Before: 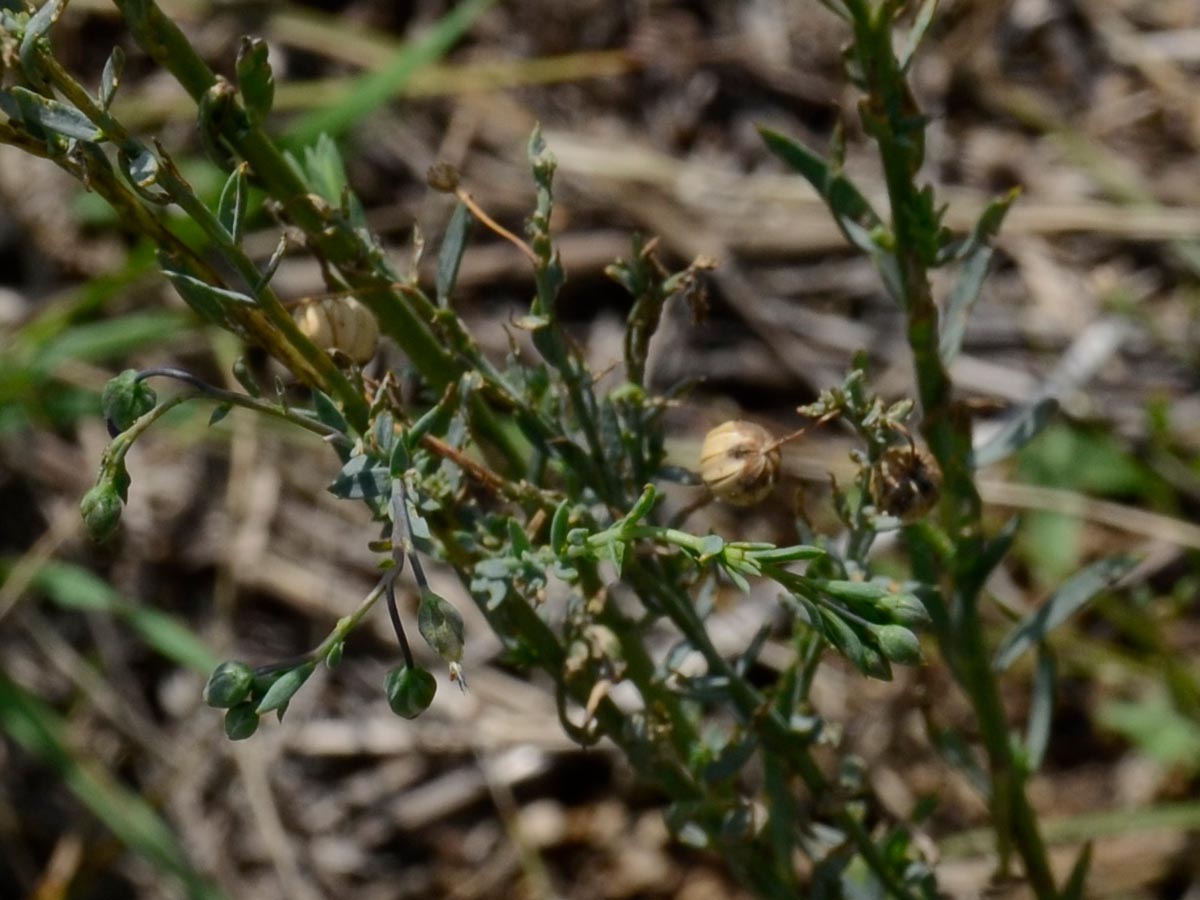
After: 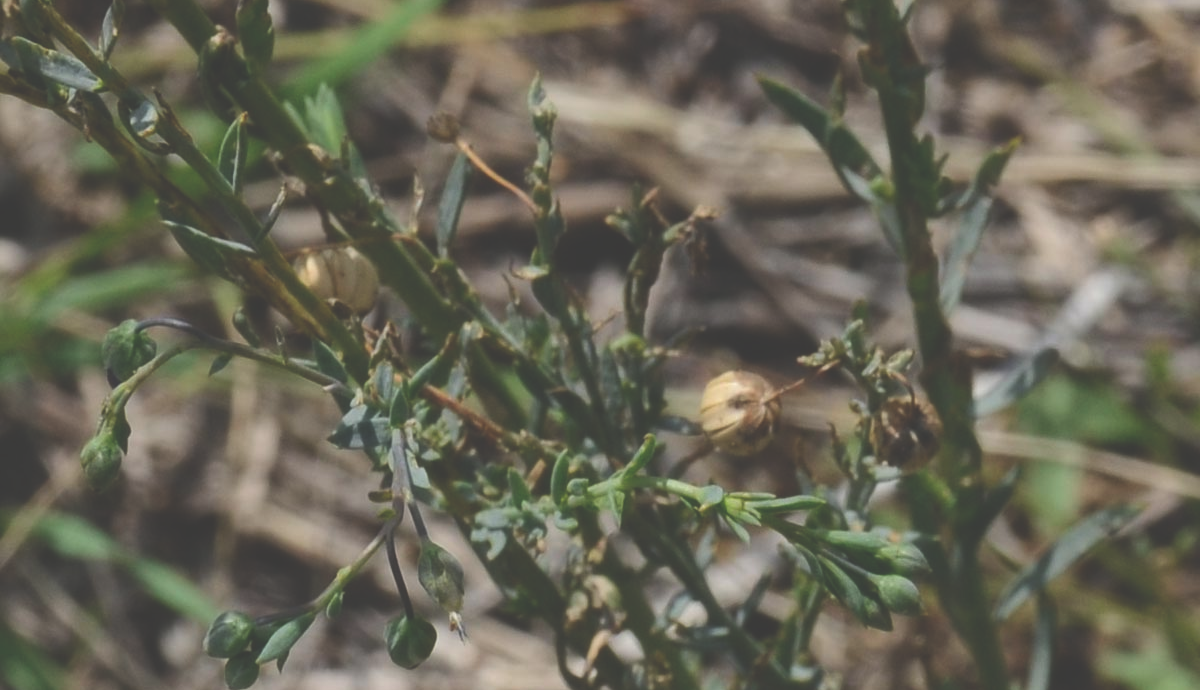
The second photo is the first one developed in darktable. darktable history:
crop: top 5.667%, bottom 17.637%
white balance: red 1, blue 1
exposure: black level correction -0.041, exposure 0.064 EV, compensate highlight preservation false
tone equalizer: on, module defaults
